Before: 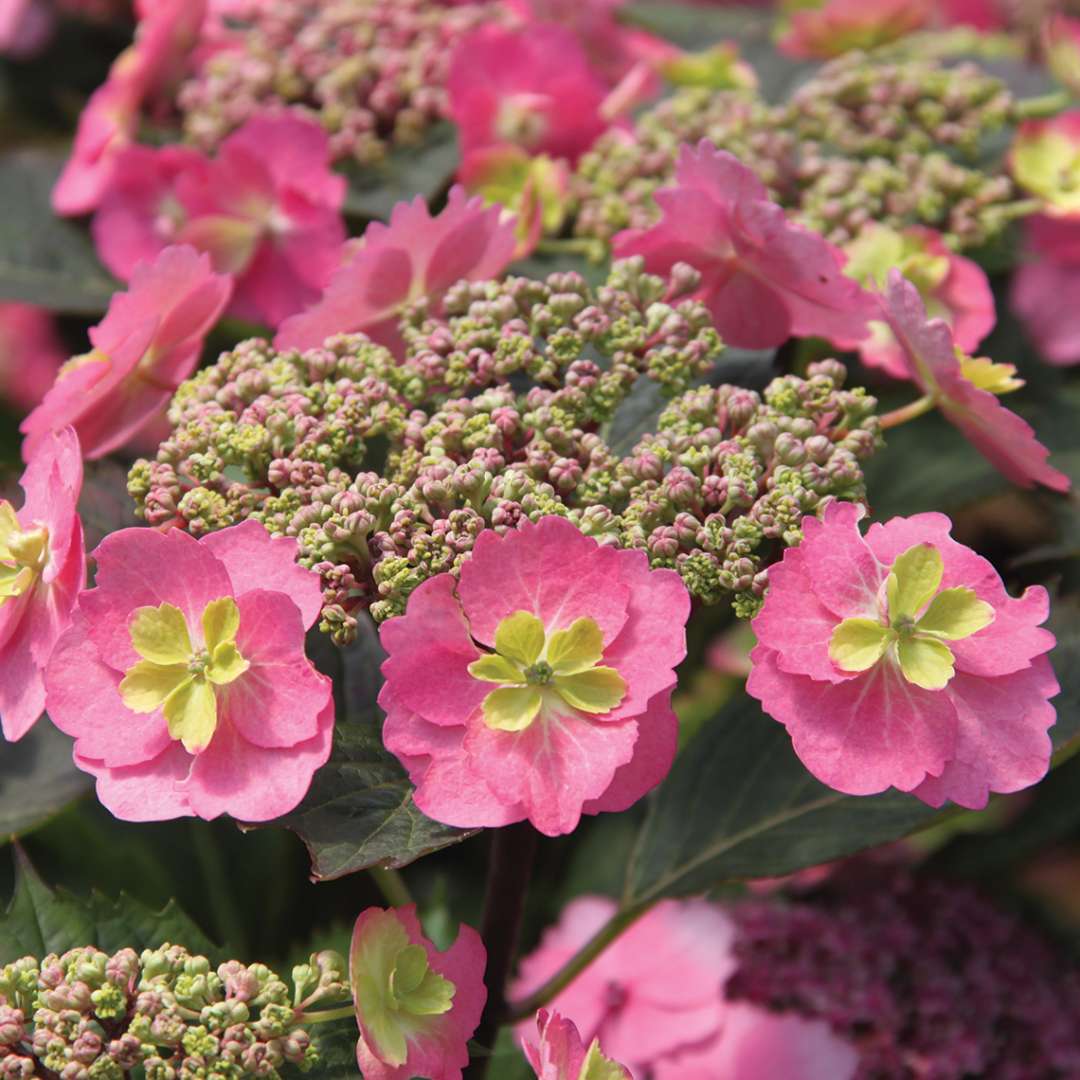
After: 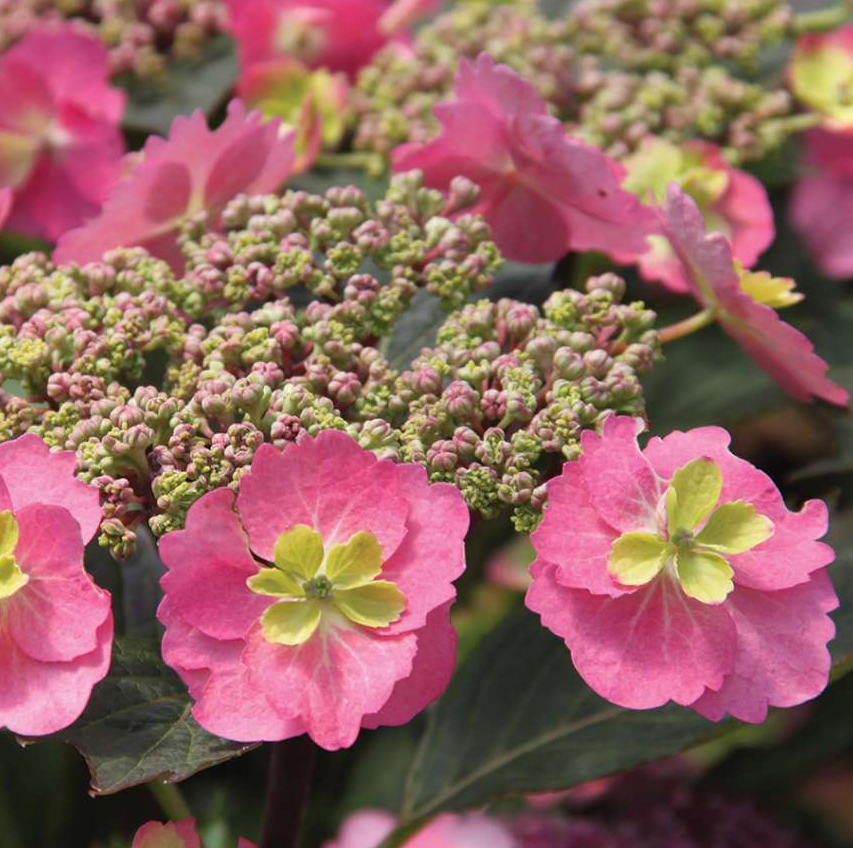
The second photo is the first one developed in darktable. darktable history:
crop and rotate: left 20.485%, top 8.058%, right 0.496%, bottom 13.352%
